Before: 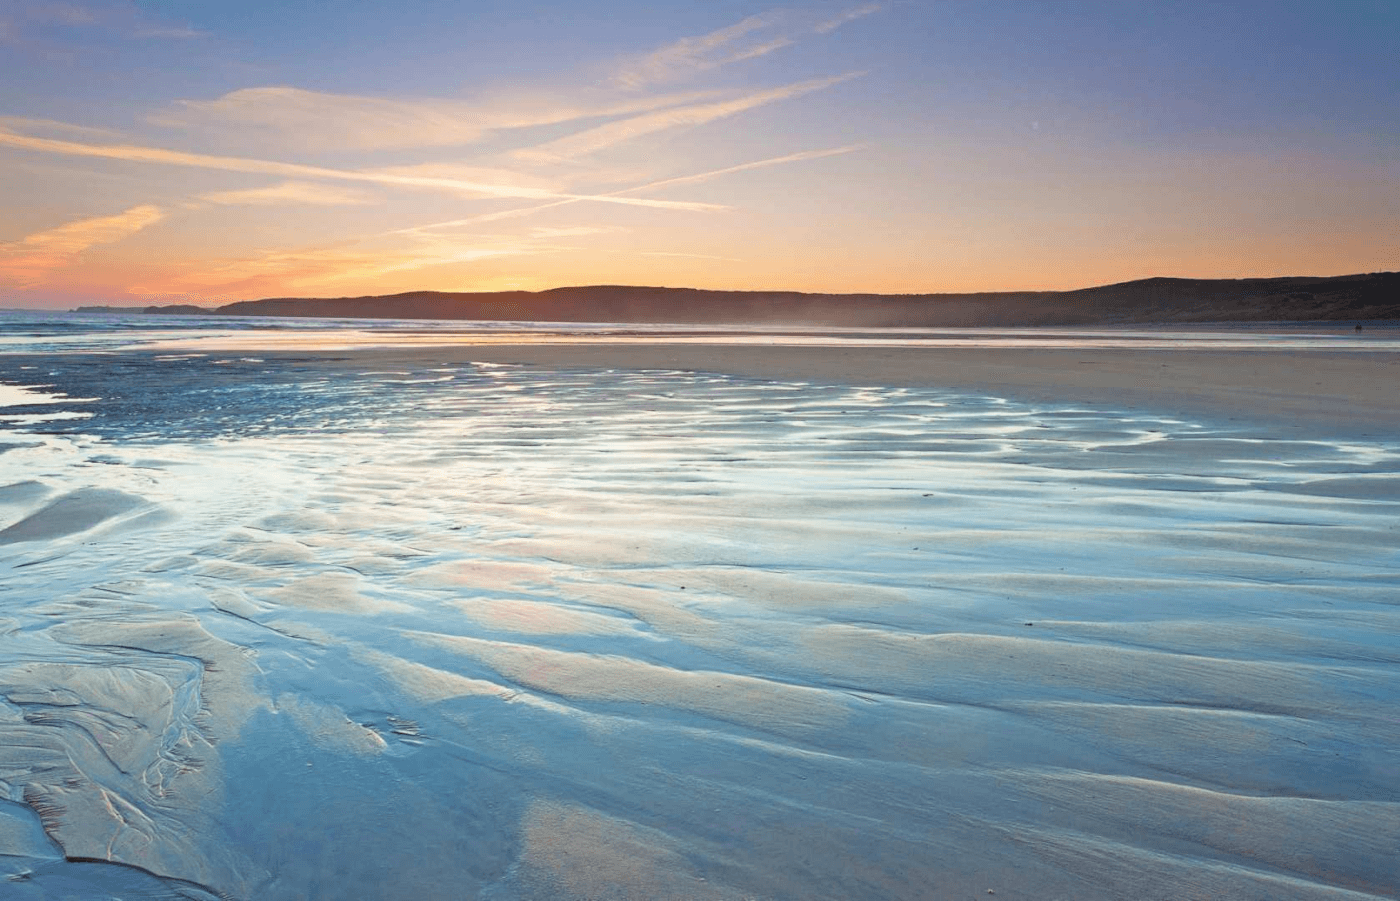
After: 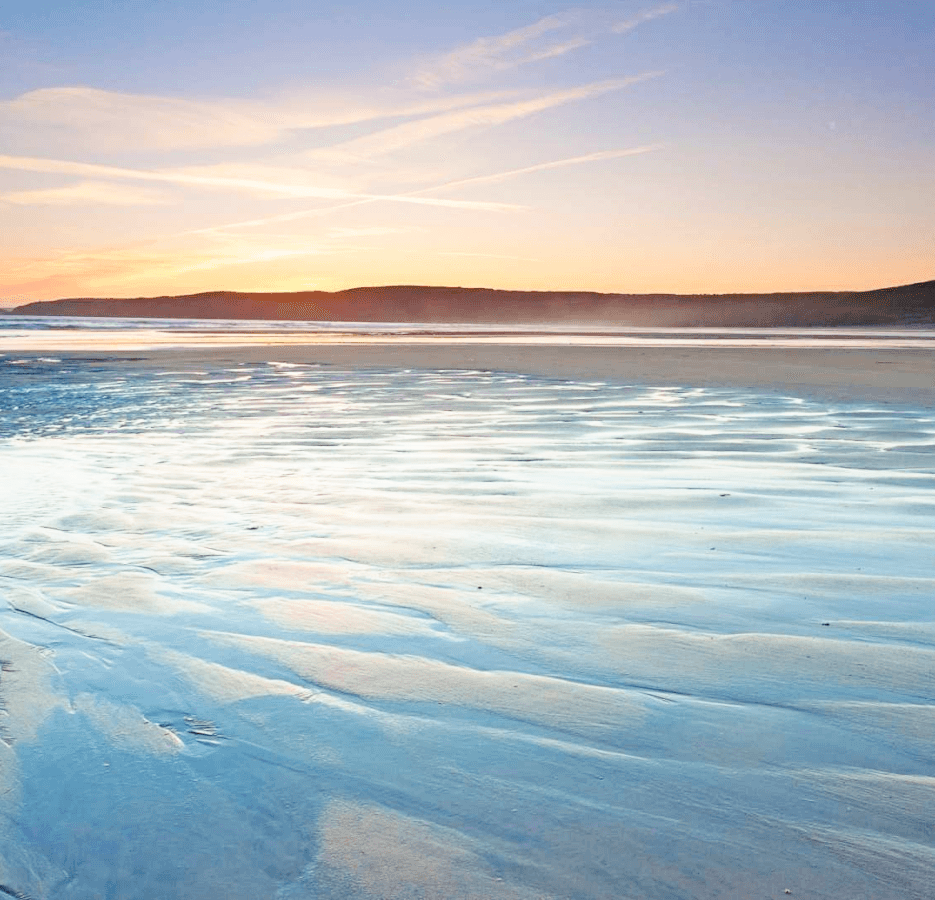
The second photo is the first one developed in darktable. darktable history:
crop and rotate: left 14.504%, right 18.697%
tone curve: curves: ch0 [(0, 0.023) (0.087, 0.065) (0.184, 0.168) (0.45, 0.54) (0.57, 0.683) (0.722, 0.825) (0.877, 0.948) (1, 1)]; ch1 [(0, 0) (0.388, 0.369) (0.447, 0.447) (0.505, 0.5) (0.534, 0.528) (0.573, 0.583) (0.663, 0.68) (1, 1)]; ch2 [(0, 0) (0.314, 0.223) (0.427, 0.405) (0.492, 0.505) (0.531, 0.55) (0.589, 0.599) (1, 1)], preserve colors none
